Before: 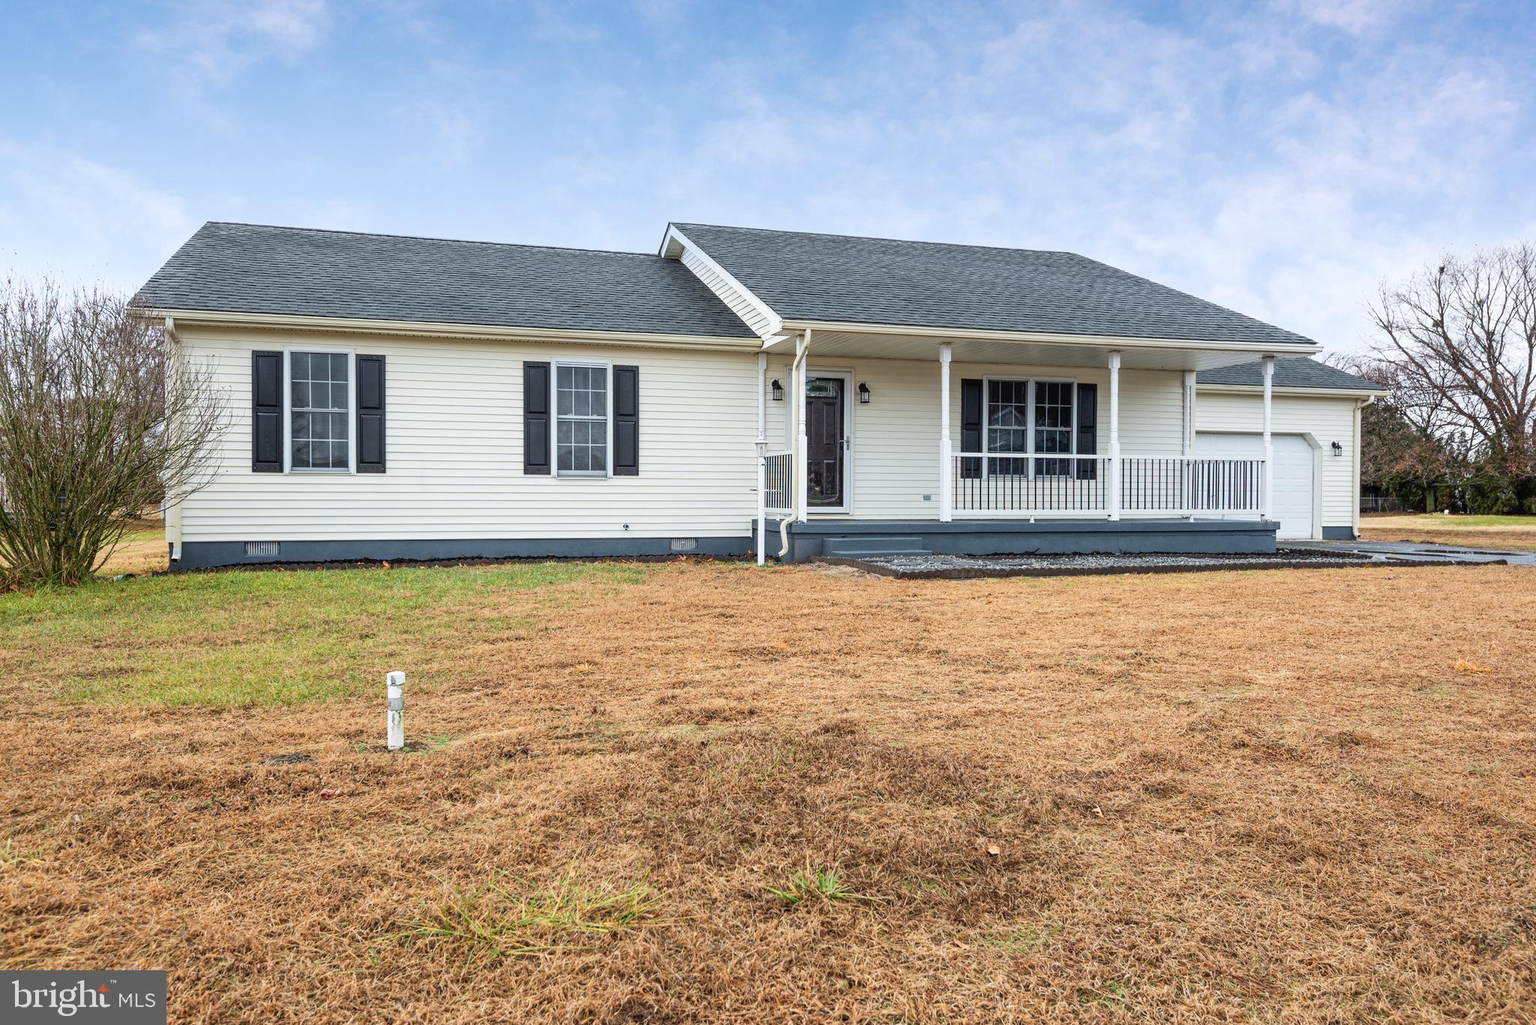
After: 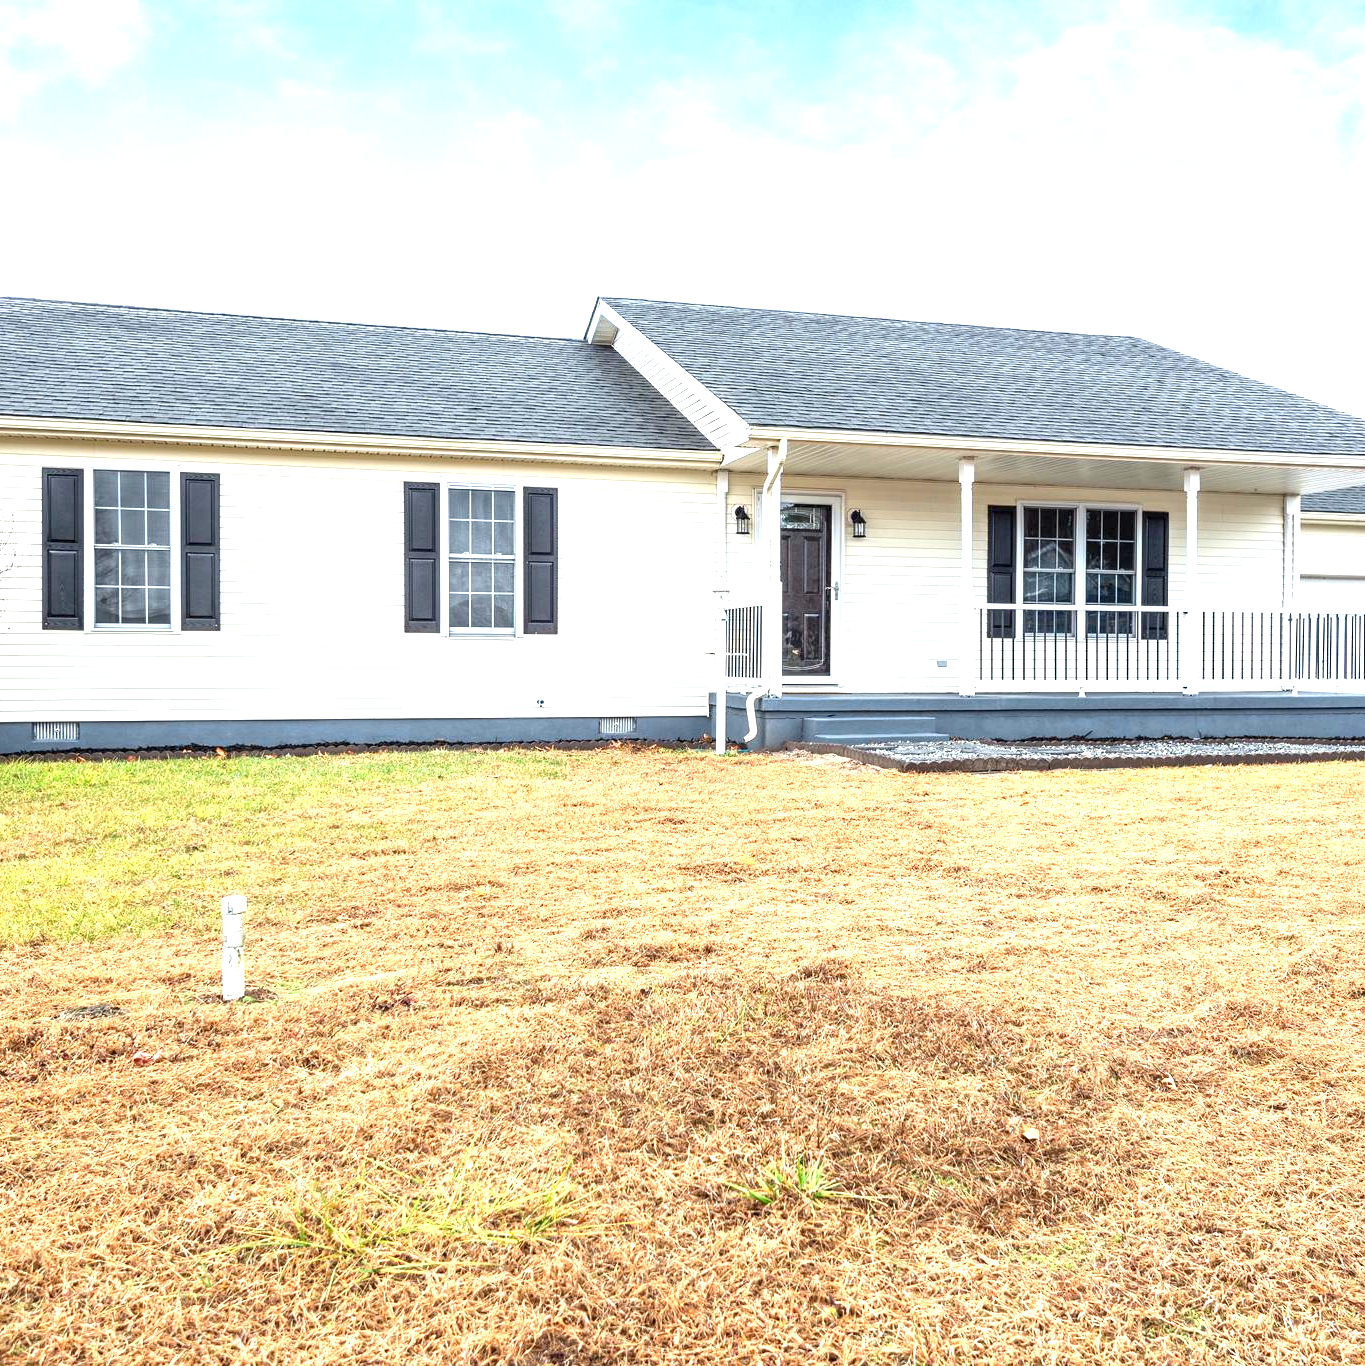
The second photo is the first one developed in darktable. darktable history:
exposure: black level correction 0.001, exposure 1.302 EV, compensate exposure bias true, compensate highlight preservation false
crop and rotate: left 14.382%, right 18.926%
